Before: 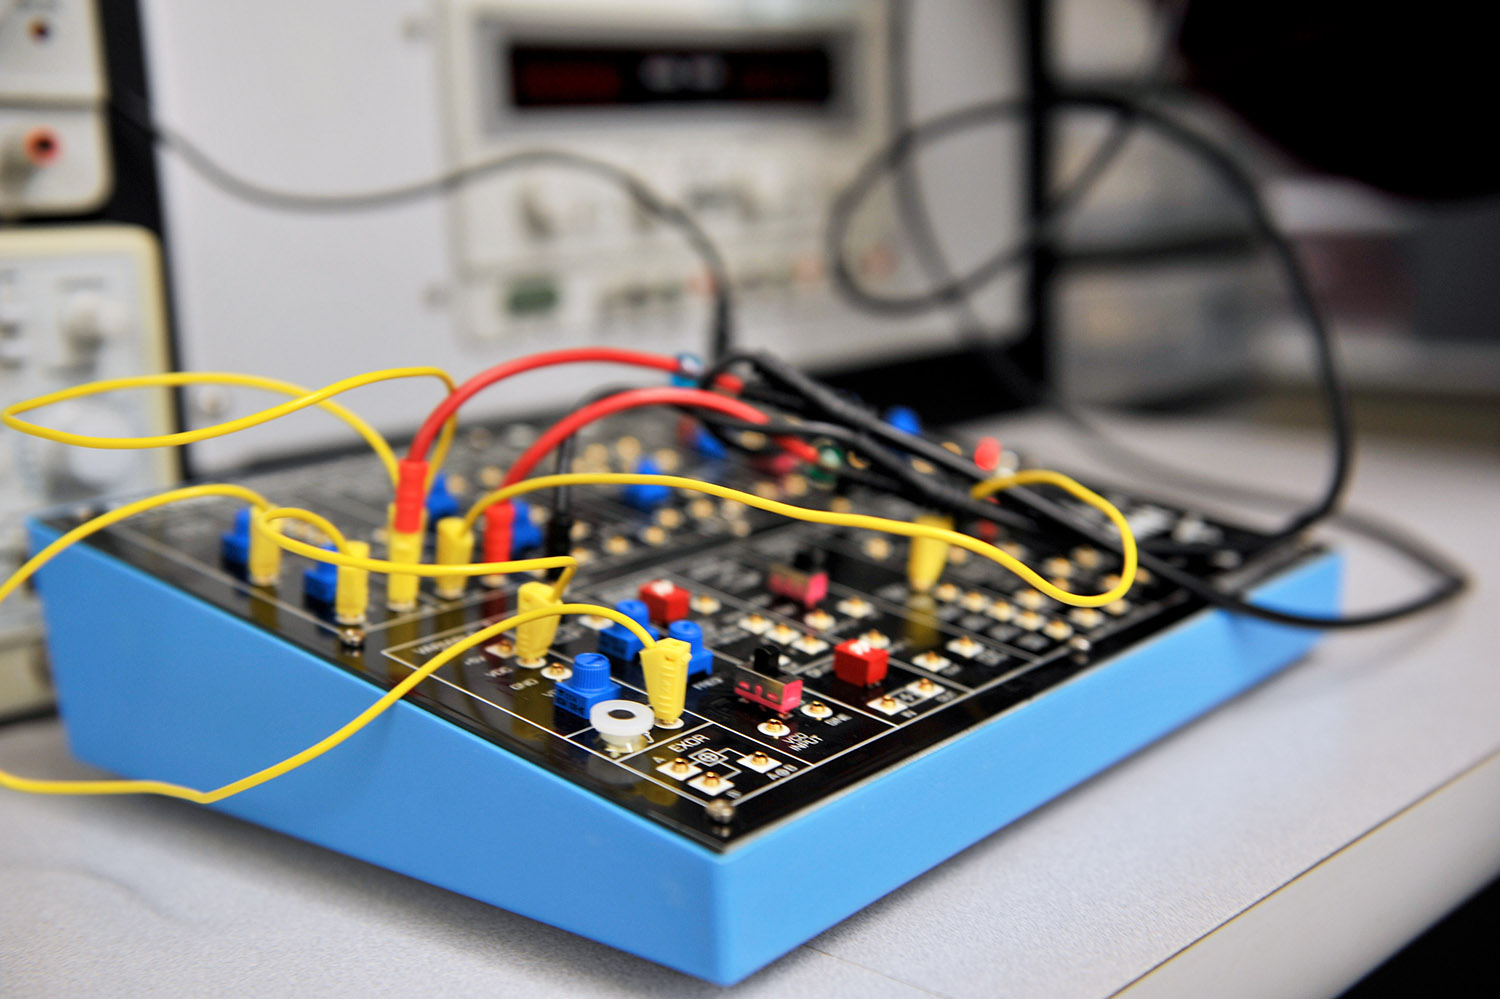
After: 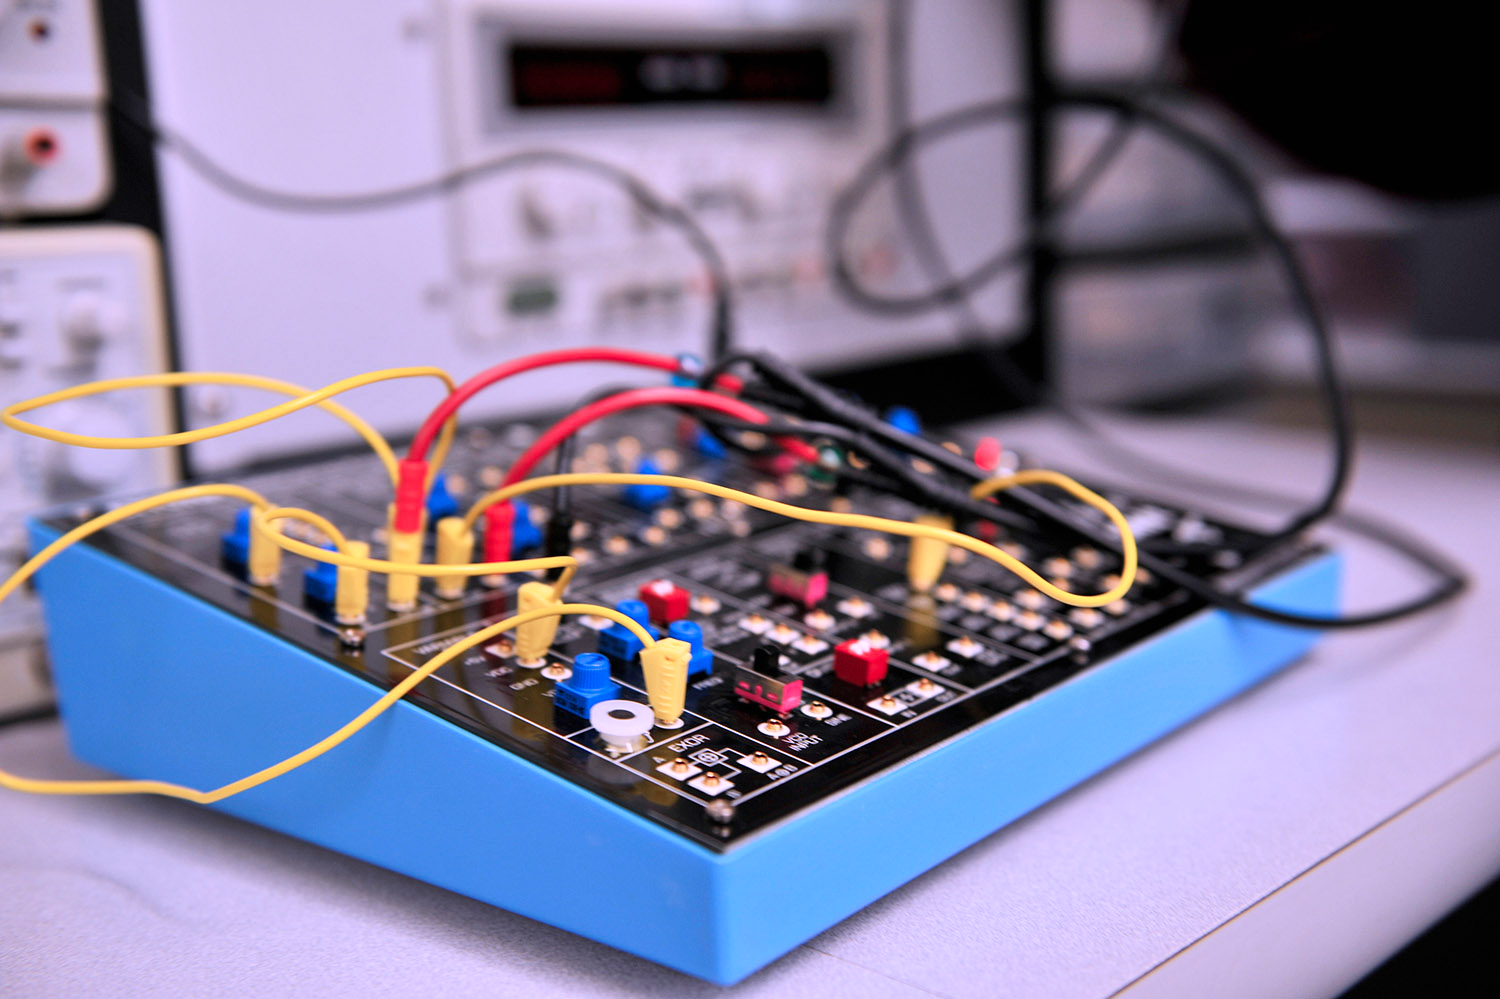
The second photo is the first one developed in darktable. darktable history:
exposure: black level correction 0, exposure 0 EV, compensate highlight preservation false
color correction: highlights a* 15.12, highlights b* -25.56
